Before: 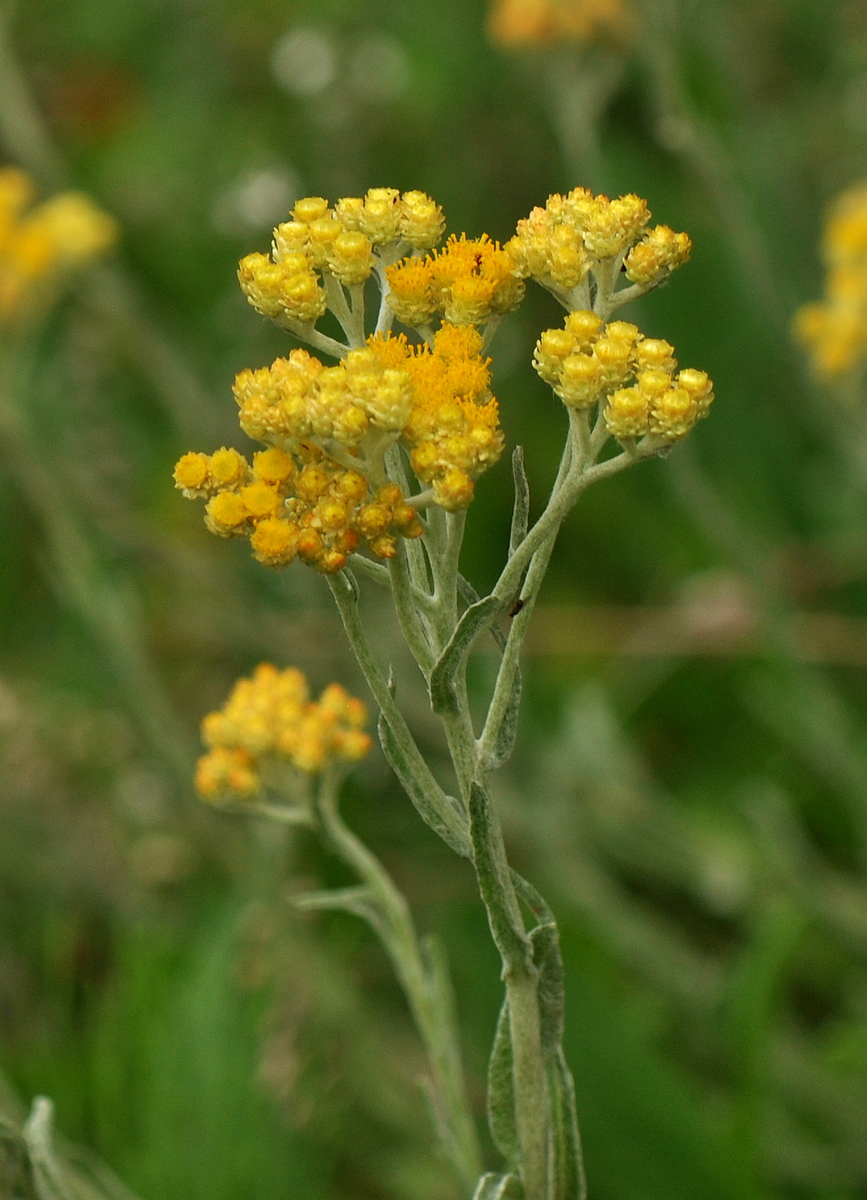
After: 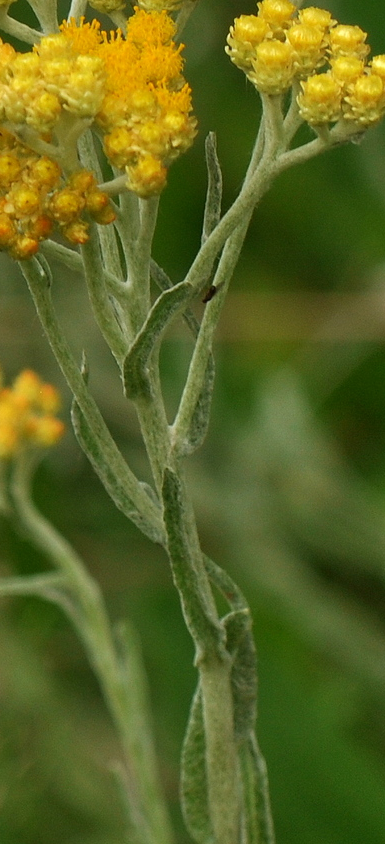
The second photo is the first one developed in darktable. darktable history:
crop: left 35.432%, top 26.233%, right 20.145%, bottom 3.432%
tone equalizer: on, module defaults
